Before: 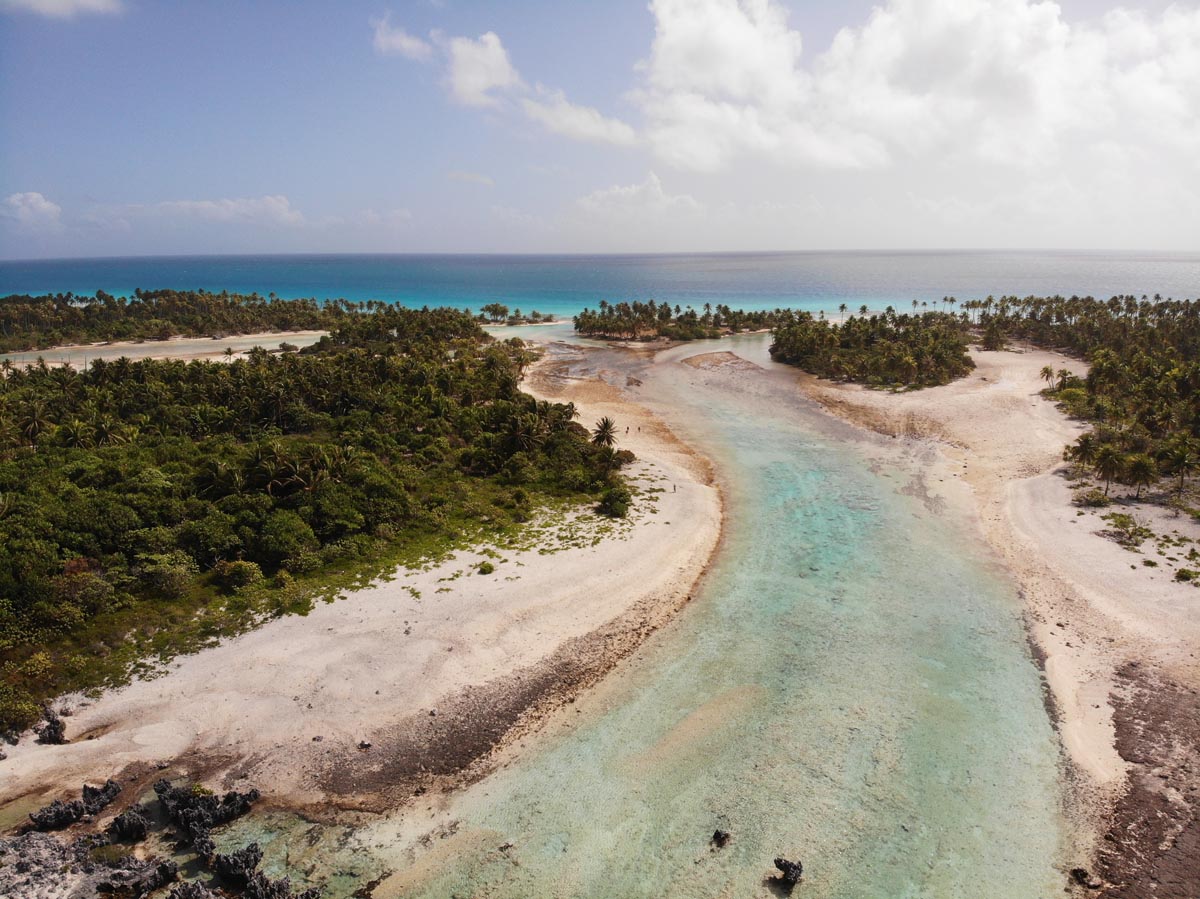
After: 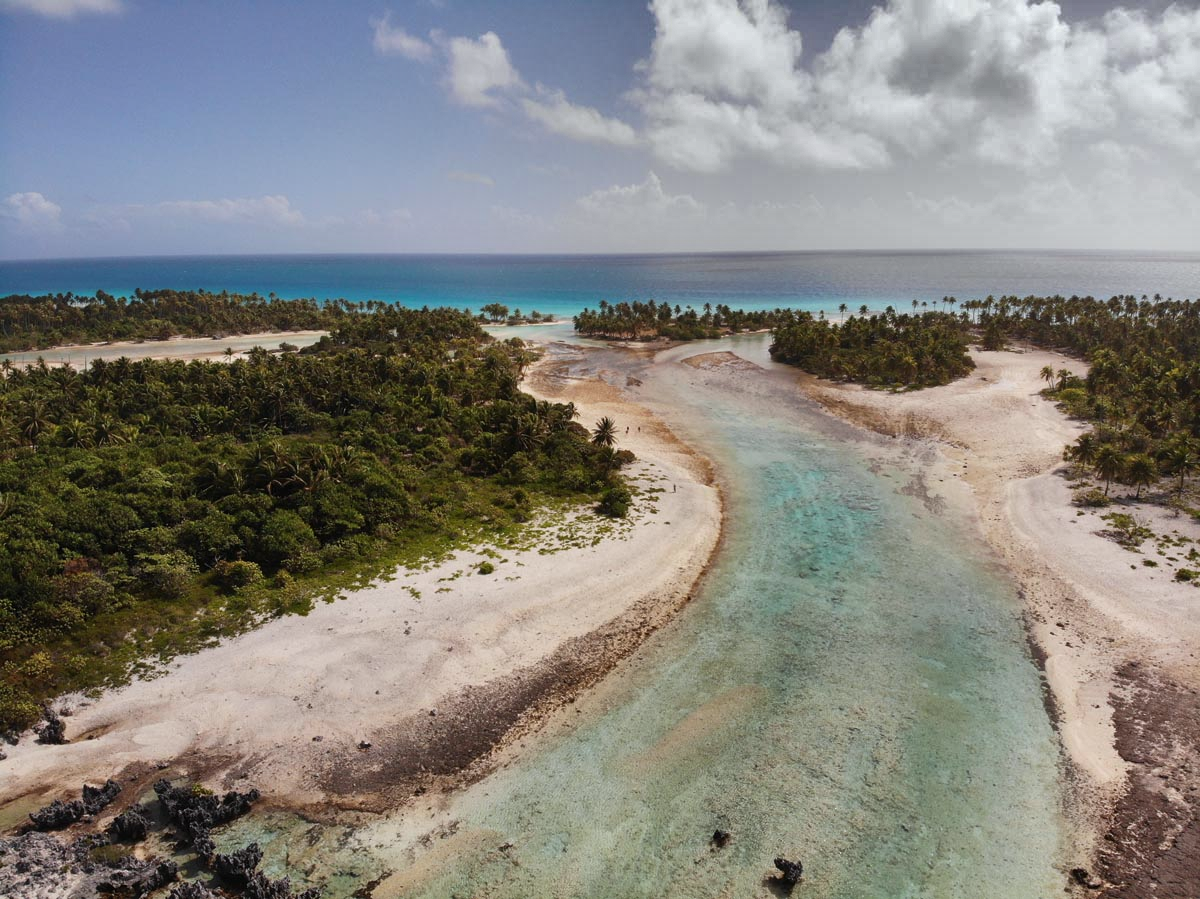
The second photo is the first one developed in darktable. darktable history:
shadows and highlights: shadows 24.5, highlights -78.15, soften with gaussian
white balance: red 0.986, blue 1.01
